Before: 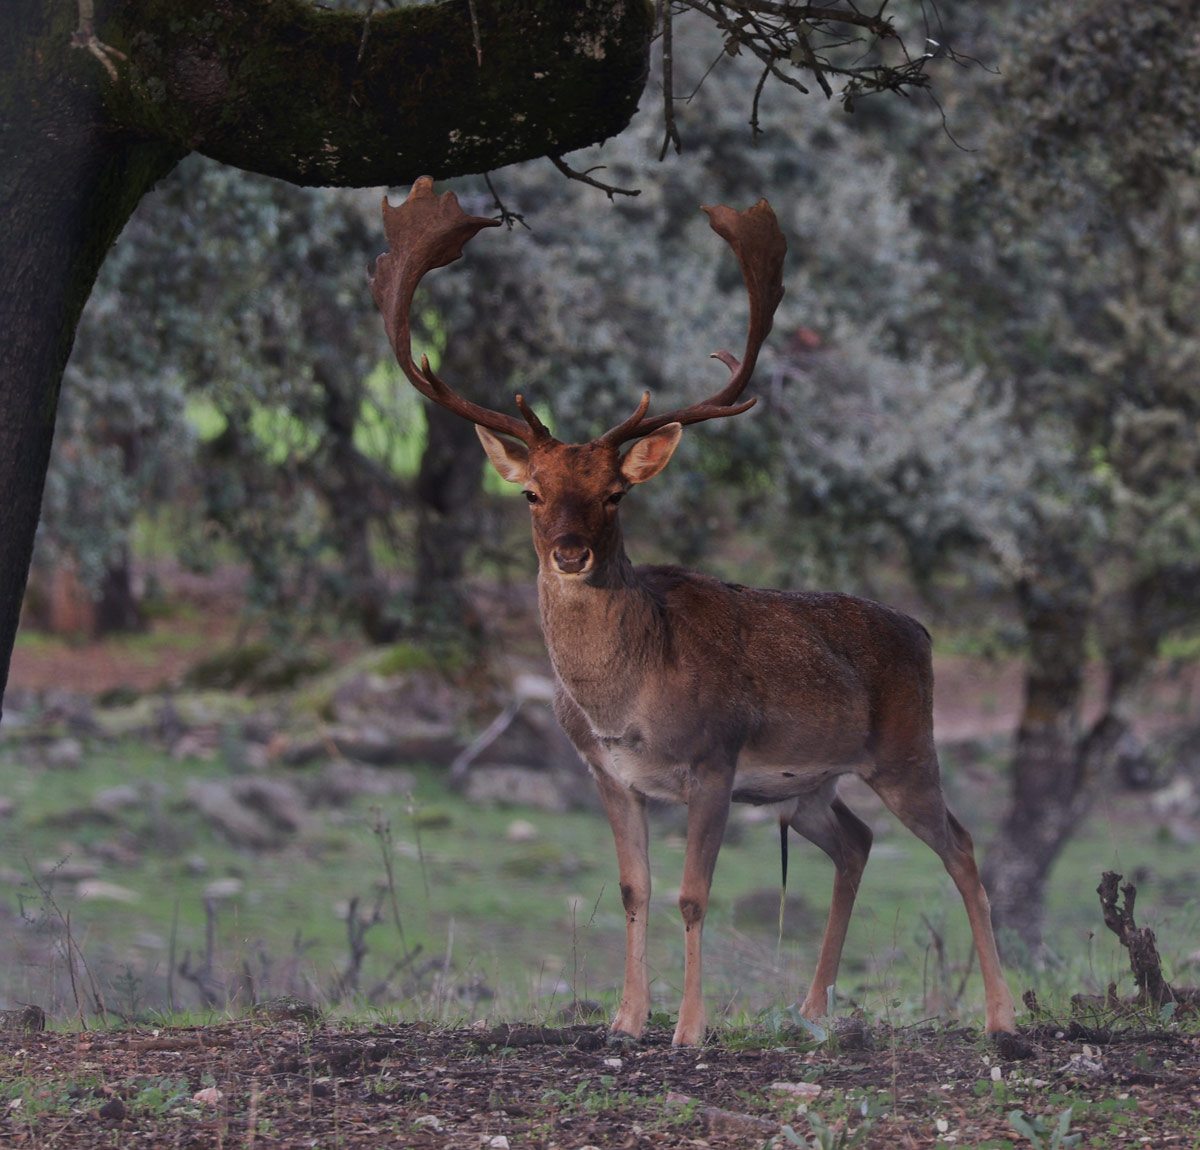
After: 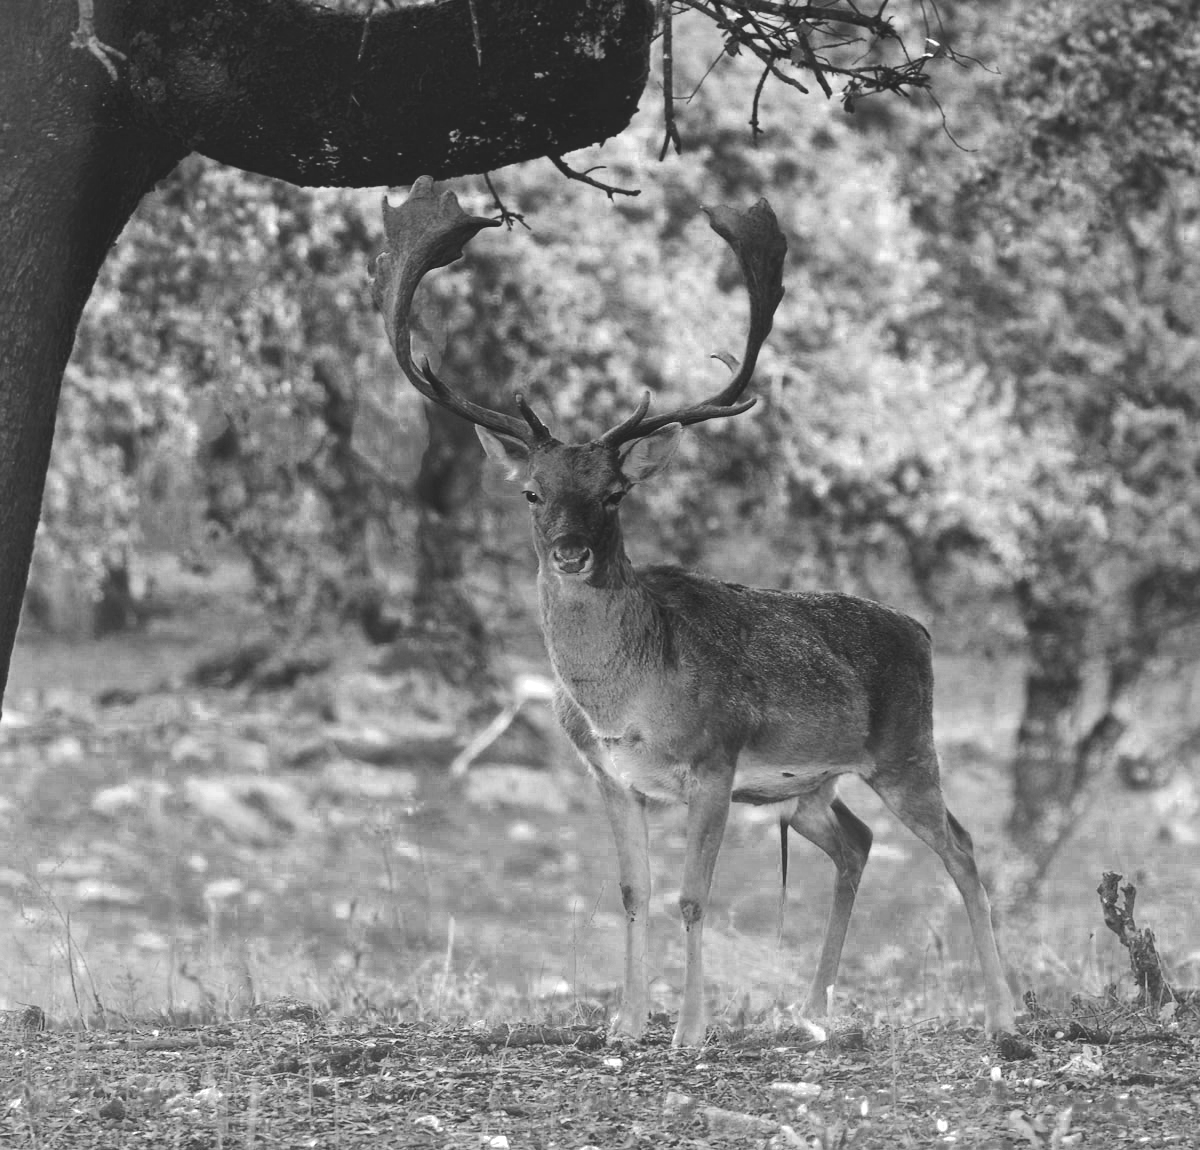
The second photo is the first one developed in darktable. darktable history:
local contrast: highlights 107%, shadows 100%, detail 119%, midtone range 0.2
exposure: black level correction 0, exposure 1.199 EV, compensate exposure bias true, compensate highlight preservation false
color zones: curves: ch0 [(0.287, 0.048) (0.493, 0.484) (0.737, 0.816)]; ch1 [(0, 0) (0.143, 0) (0.286, 0) (0.429, 0) (0.571, 0) (0.714, 0) (0.857, 0)]
tone curve: curves: ch0 [(0, 0) (0.003, 0.145) (0.011, 0.148) (0.025, 0.15) (0.044, 0.159) (0.069, 0.16) (0.1, 0.164) (0.136, 0.182) (0.177, 0.213) (0.224, 0.247) (0.277, 0.298) (0.335, 0.37) (0.399, 0.456) (0.468, 0.552) (0.543, 0.641) (0.623, 0.713) (0.709, 0.768) (0.801, 0.825) (0.898, 0.868) (1, 1)], color space Lab, independent channels, preserve colors none
